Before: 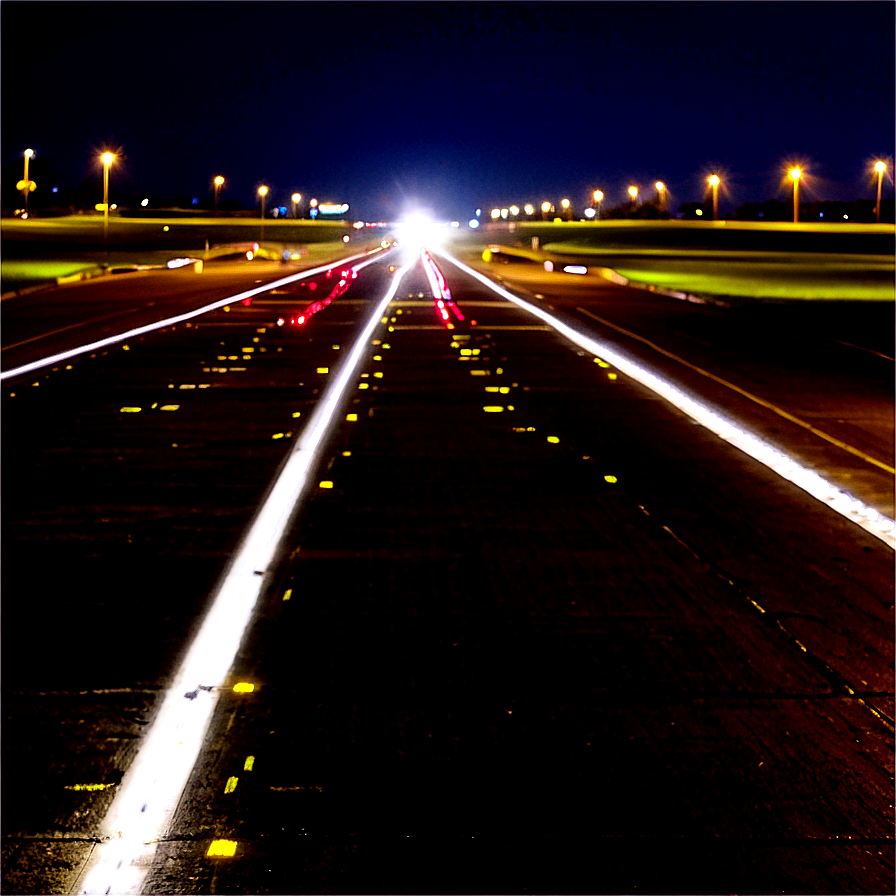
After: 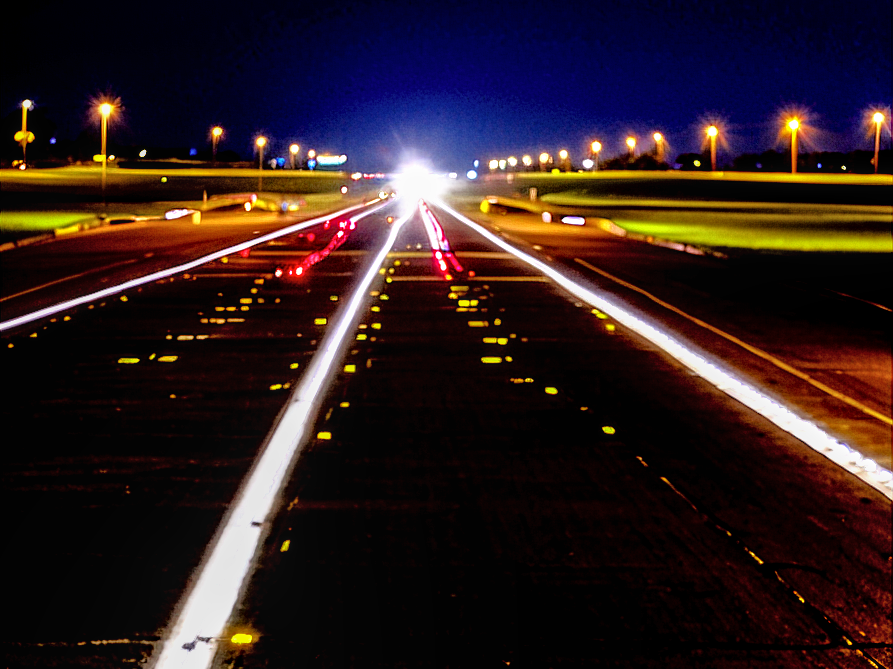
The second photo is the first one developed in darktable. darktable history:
crop: left 0.333%, top 5.485%, bottom 19.848%
tone equalizer: -7 EV 0.164 EV, -6 EV 0.587 EV, -5 EV 1.17 EV, -4 EV 1.36 EV, -3 EV 1.15 EV, -2 EV 0.6 EV, -1 EV 0.147 EV
local contrast: on, module defaults
